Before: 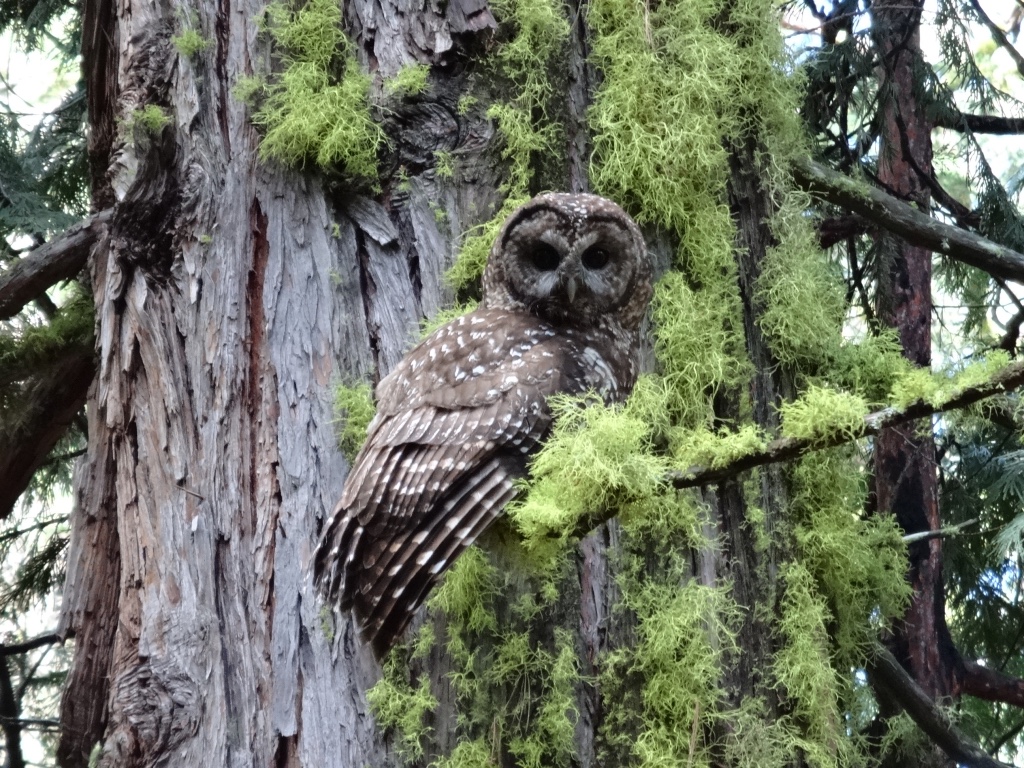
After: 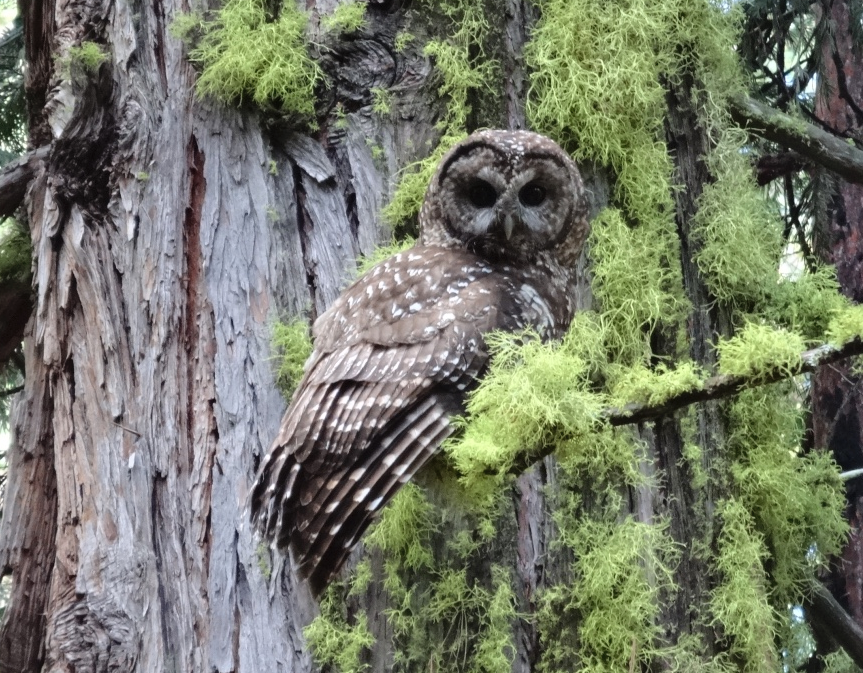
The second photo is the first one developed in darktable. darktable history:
shadows and highlights: highlights color adjustment 52.89%, soften with gaussian
crop: left 6.176%, top 8.206%, right 9.53%, bottom 4.121%
contrast brightness saturation: contrast 0.051, brightness 0.07, saturation 0.008
